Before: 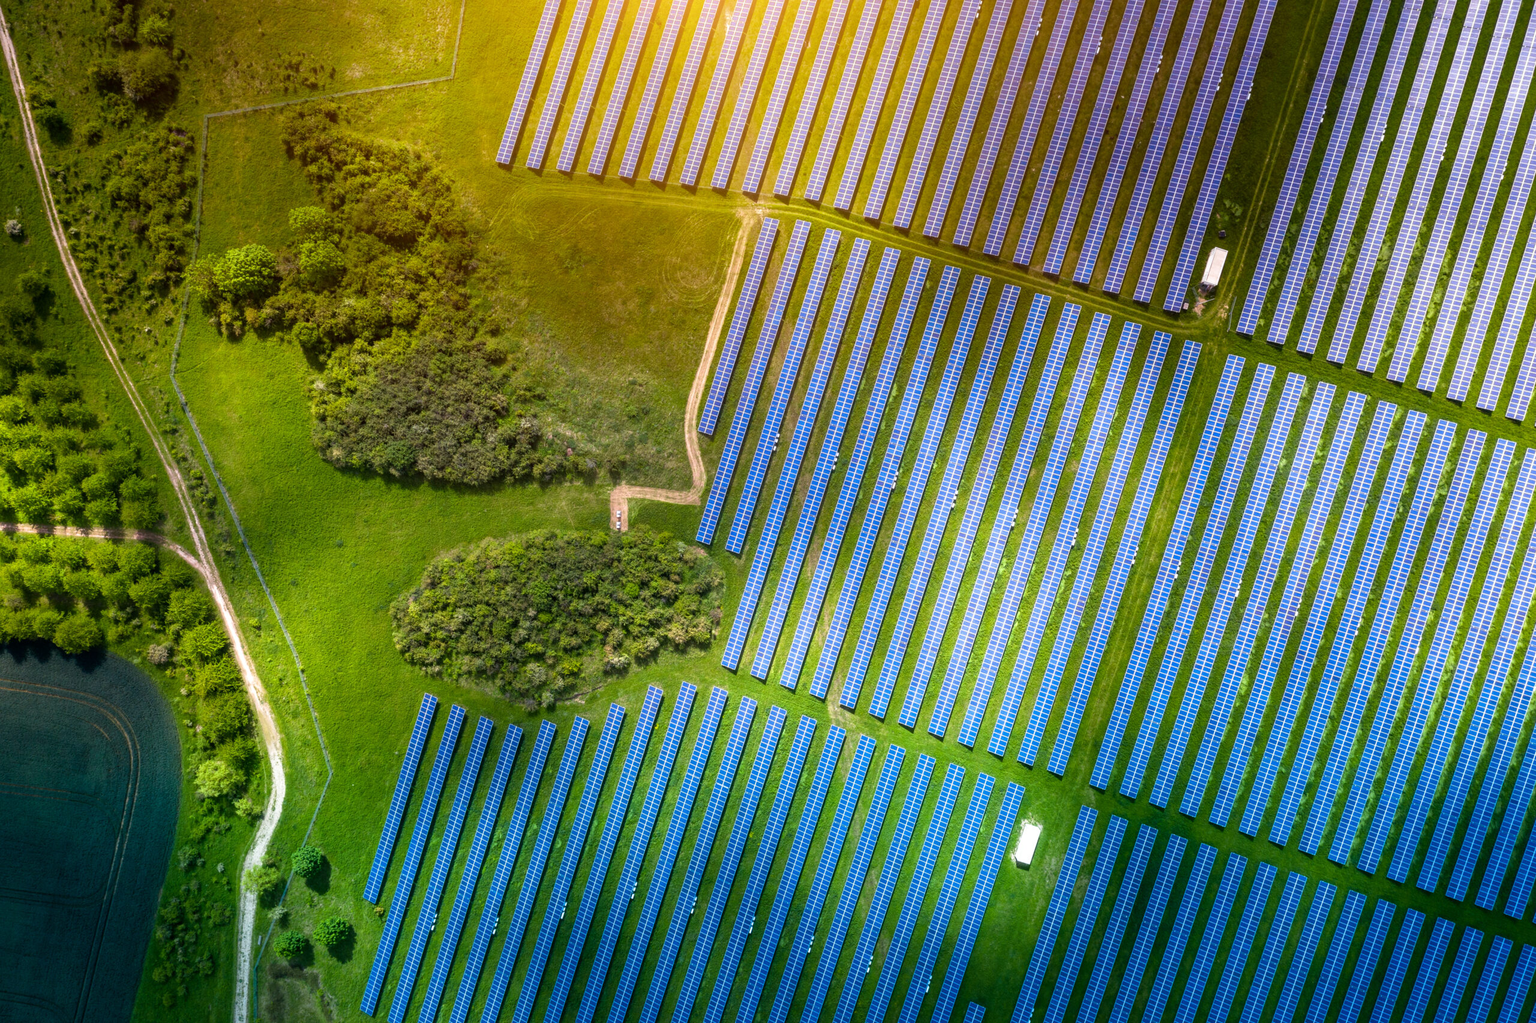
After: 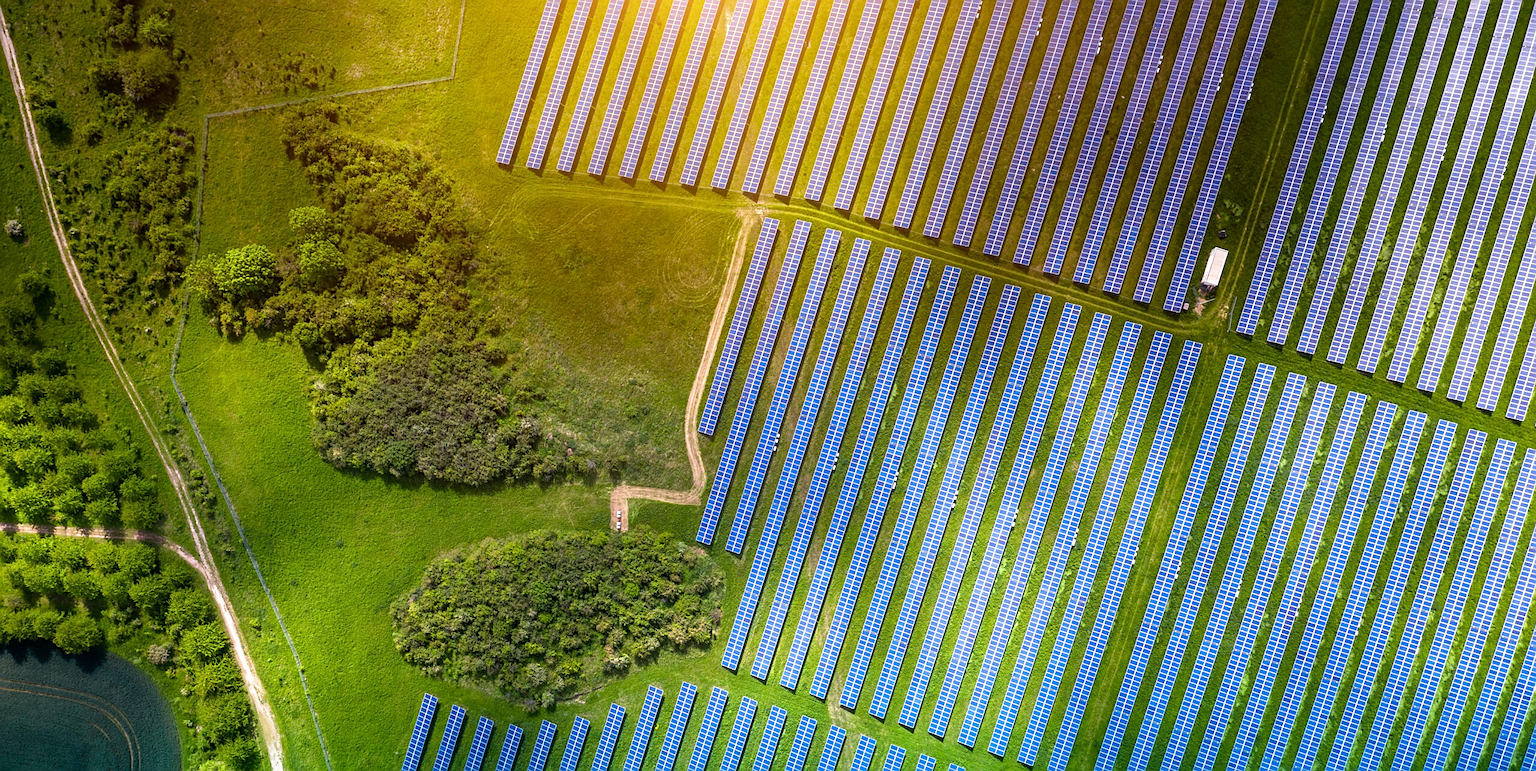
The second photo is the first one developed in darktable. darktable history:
crop: bottom 24.592%
sharpen: on, module defaults
